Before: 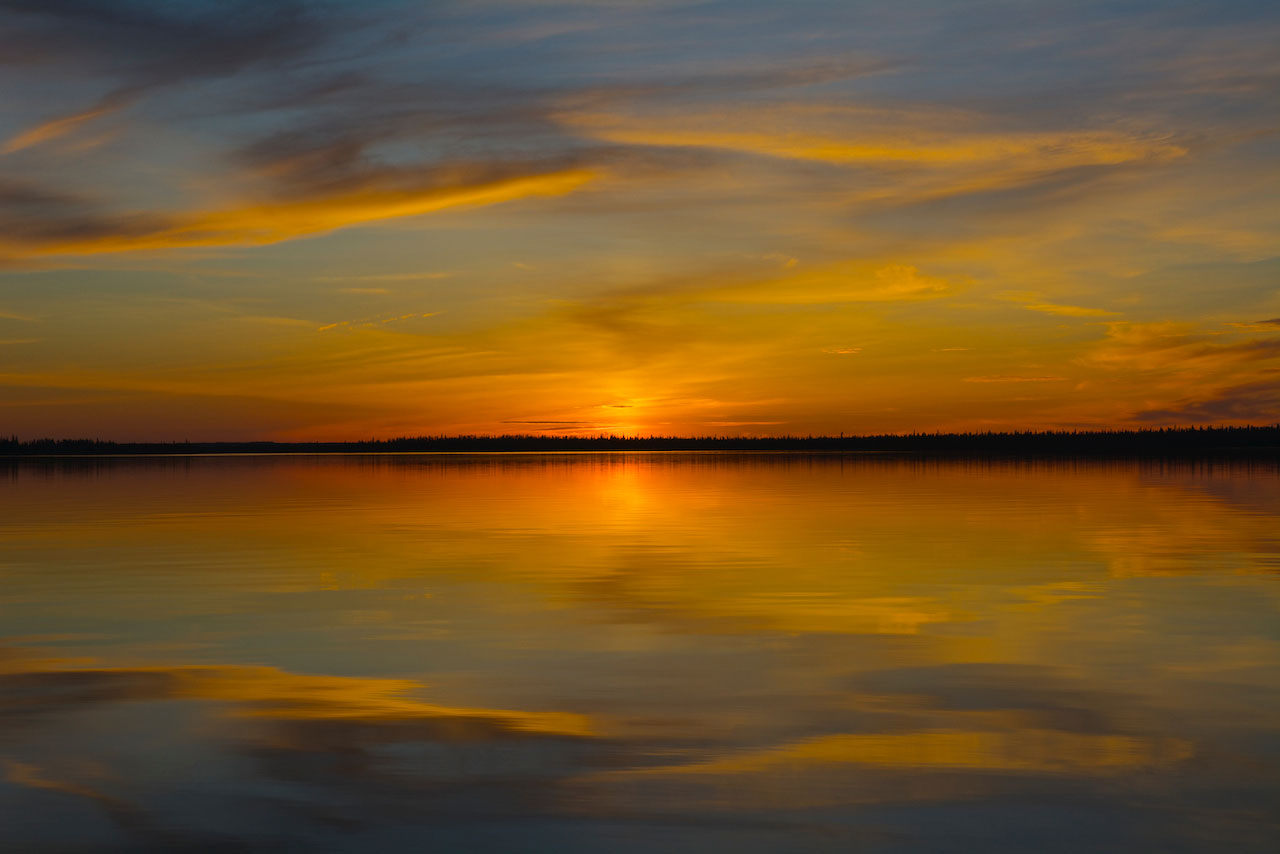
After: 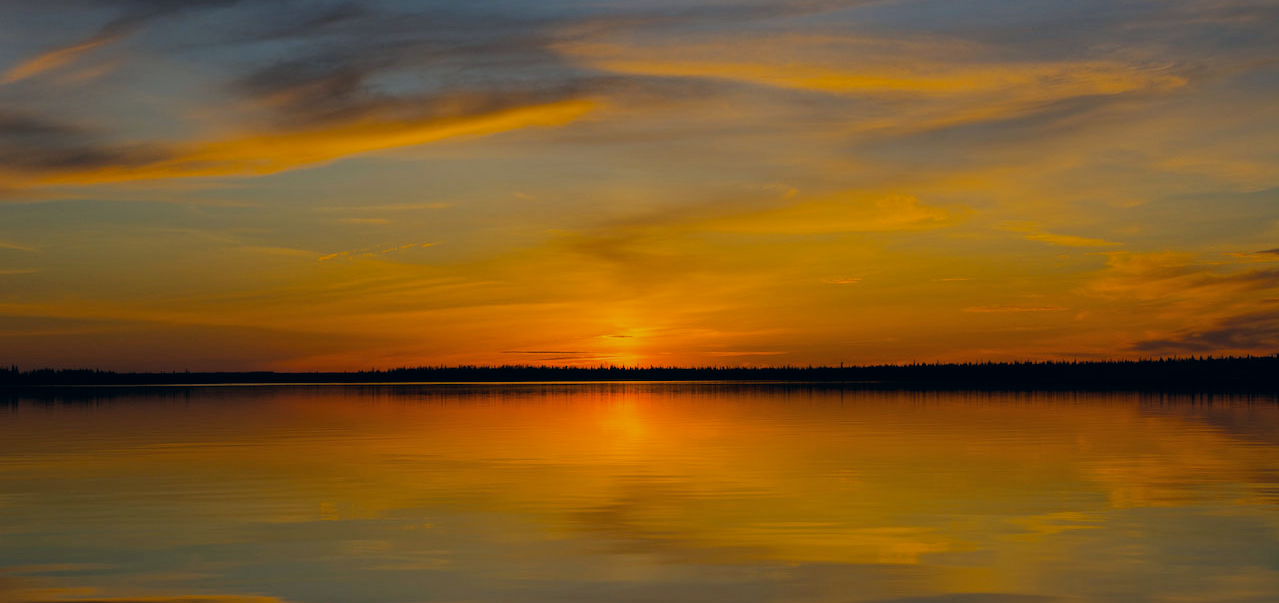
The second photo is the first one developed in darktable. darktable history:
color correction: highlights a* 5.38, highlights b* 5.3, shadows a* -4.26, shadows b* -5.11
crop and rotate: top 8.293%, bottom 20.996%
filmic rgb: black relative exposure -7.65 EV, white relative exposure 4.56 EV, hardness 3.61, color science v6 (2022)
